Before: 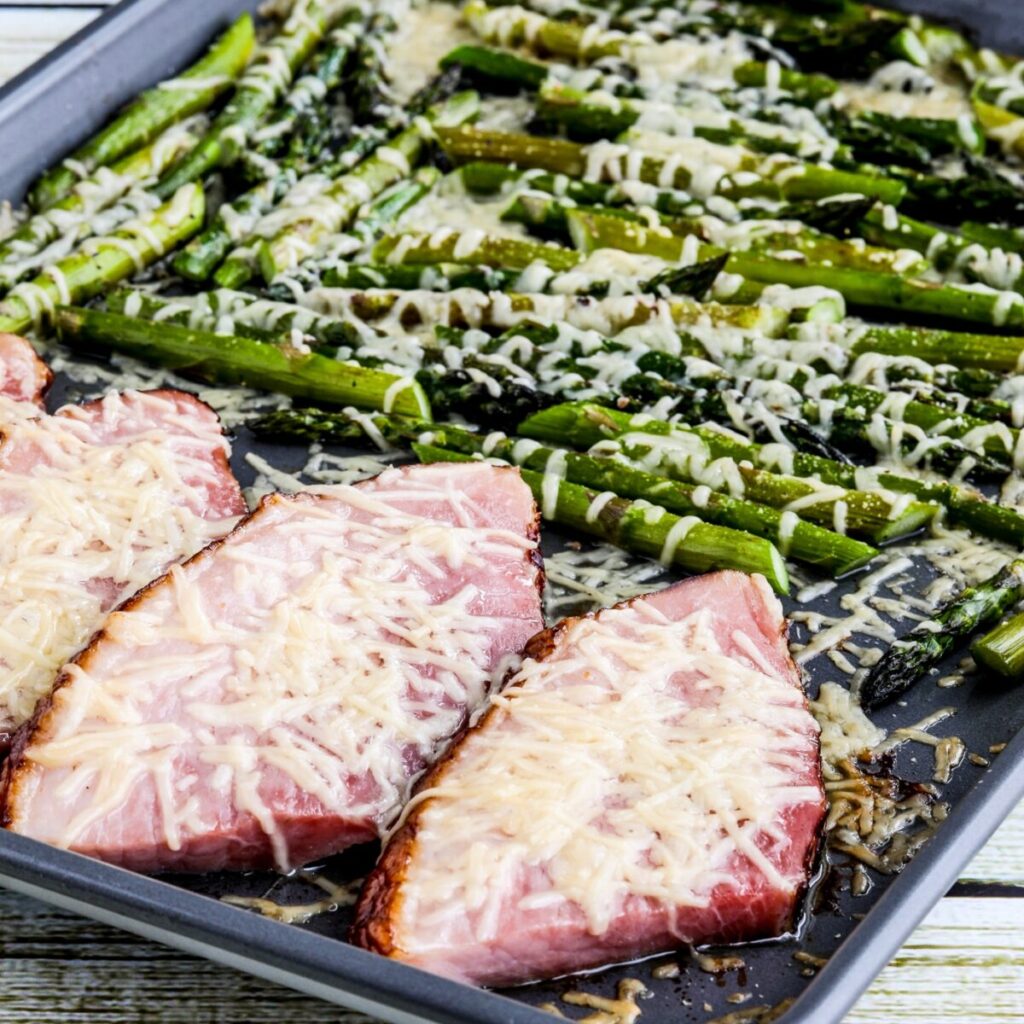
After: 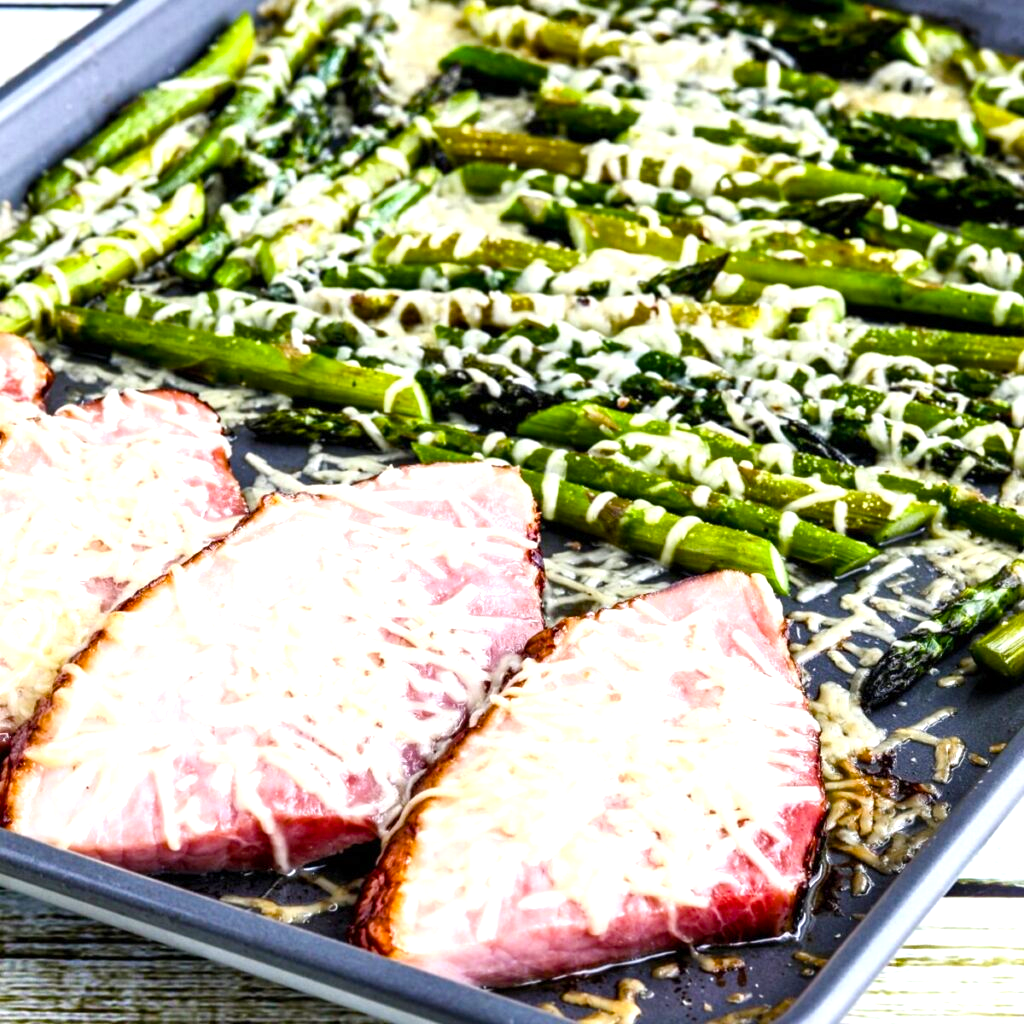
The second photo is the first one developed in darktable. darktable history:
exposure: exposure 0.648 EV, compensate highlight preservation false
color balance rgb: linear chroma grading › global chroma 8.12%, perceptual saturation grading › global saturation 9.07%, perceptual saturation grading › highlights -13.84%, perceptual saturation grading › mid-tones 14.88%, perceptual saturation grading › shadows 22.8%, perceptual brilliance grading › highlights 2.61%, global vibrance 12.07%
